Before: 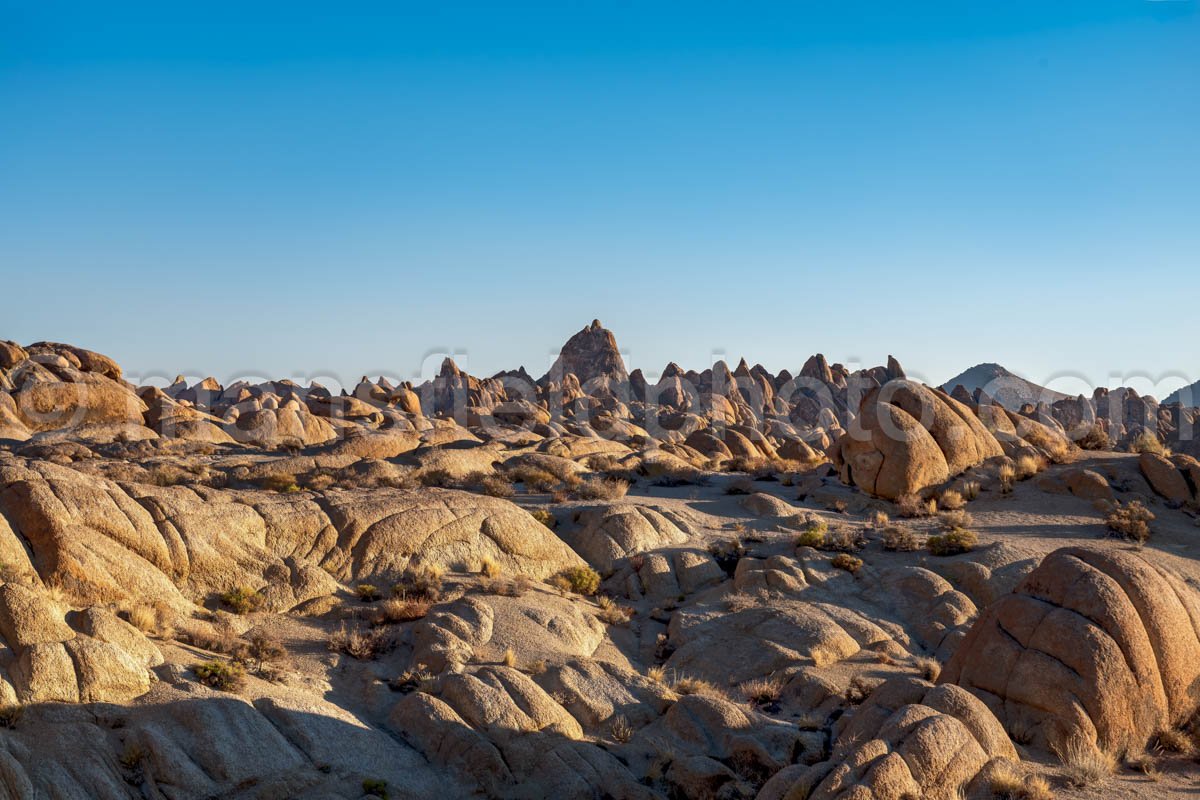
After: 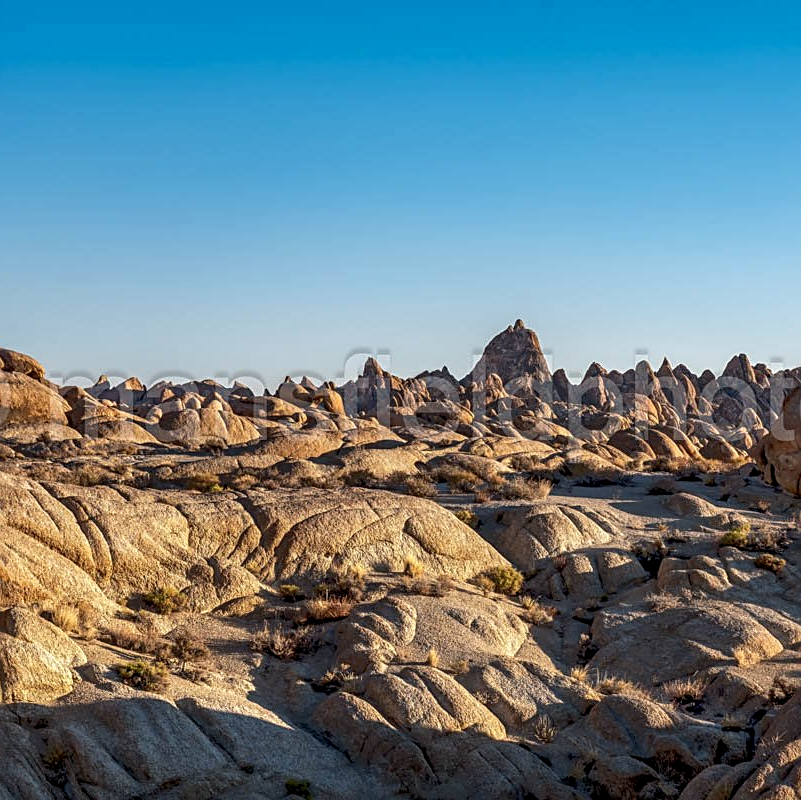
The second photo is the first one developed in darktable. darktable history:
crop and rotate: left 6.481%, right 26.759%
local contrast: detail 130%
sharpen: on, module defaults
